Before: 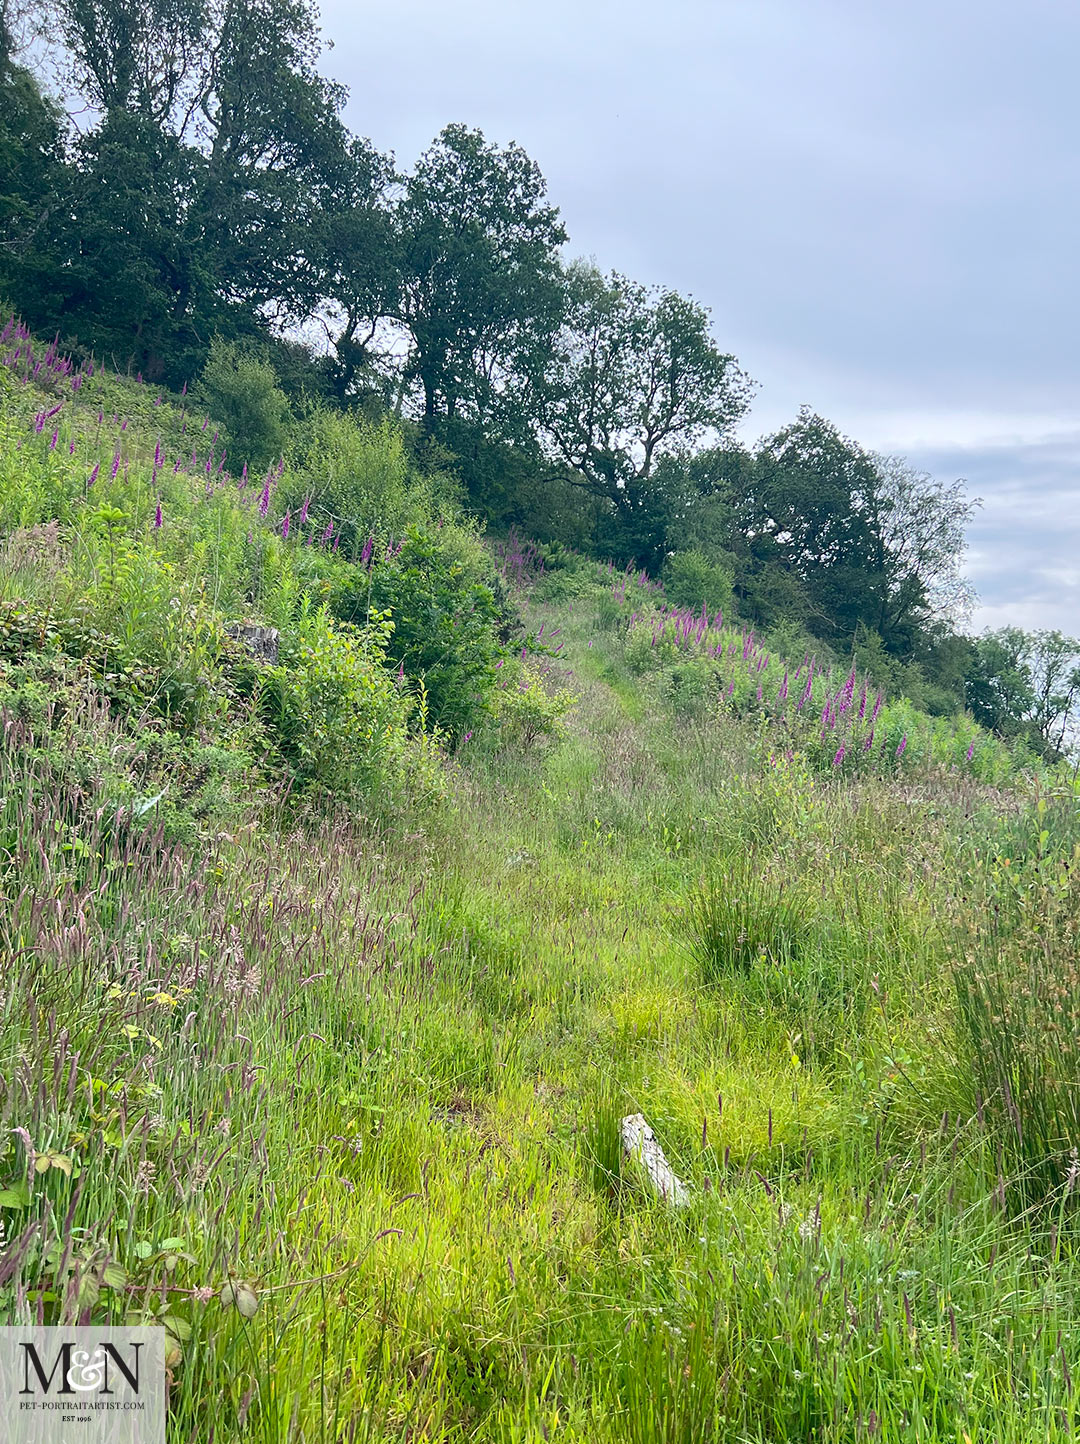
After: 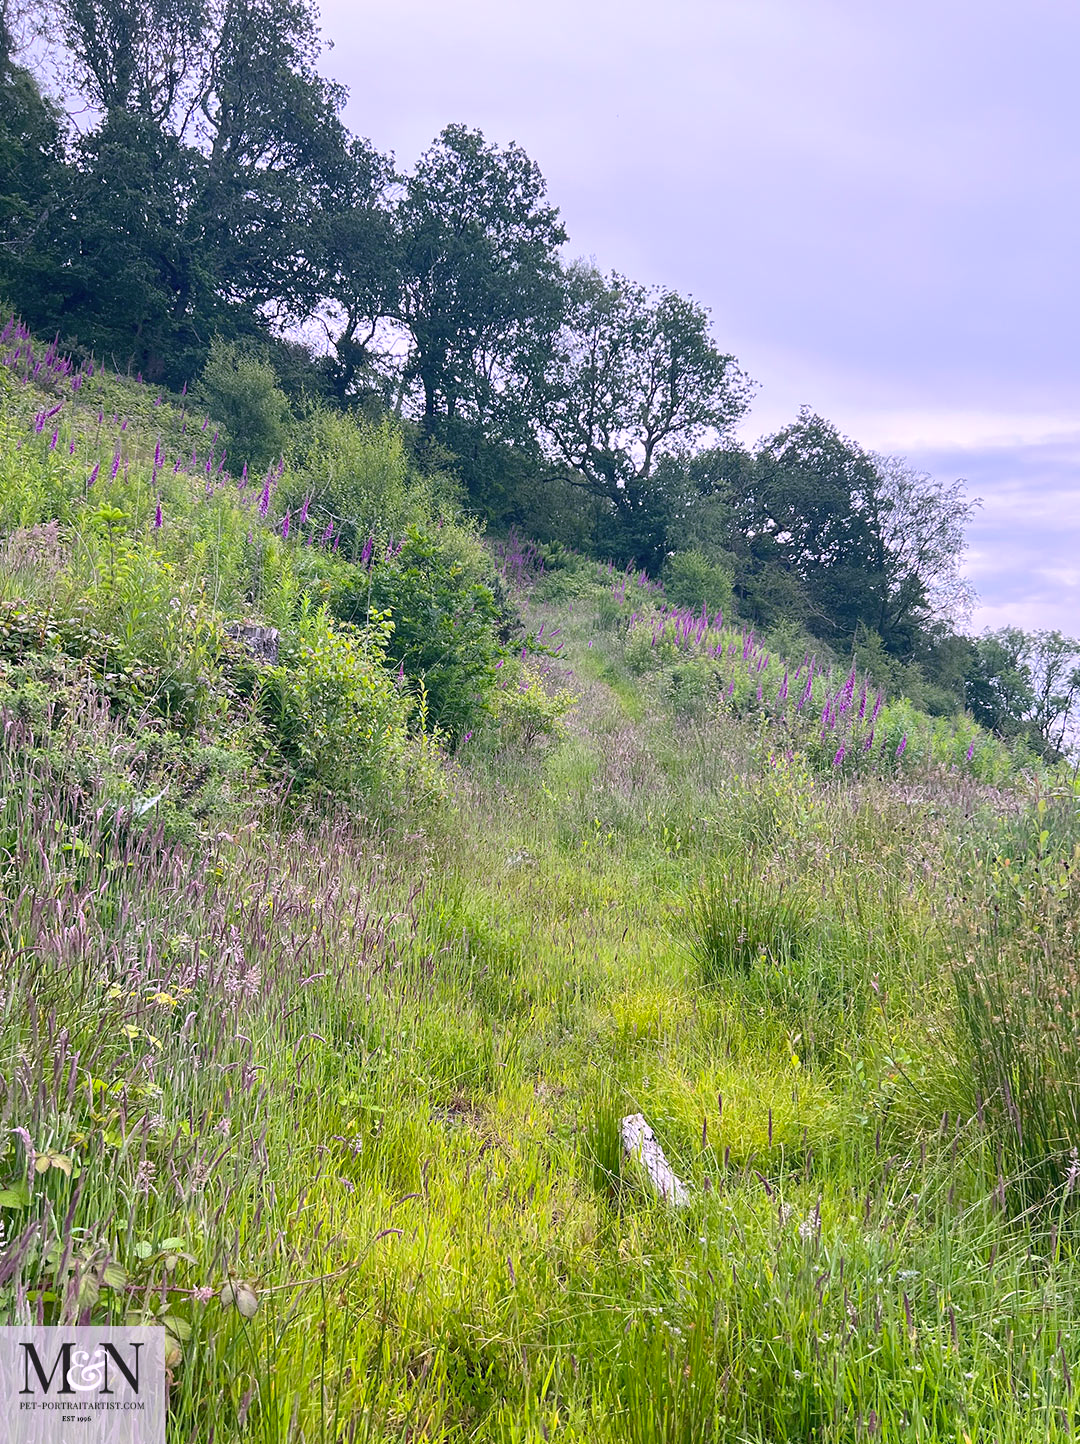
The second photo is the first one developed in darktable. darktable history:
white balance: red 0.948, green 1.02, blue 1.176
color correction: highlights a* 12.23, highlights b* 5.41
